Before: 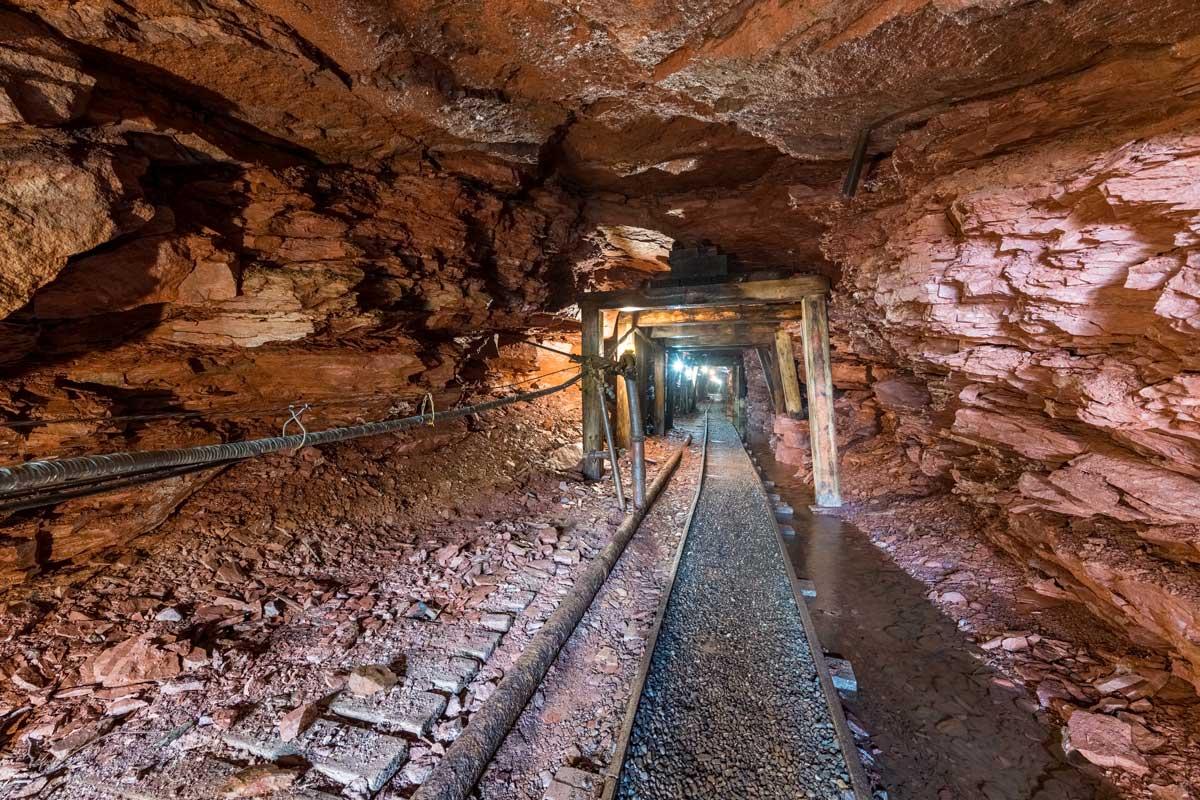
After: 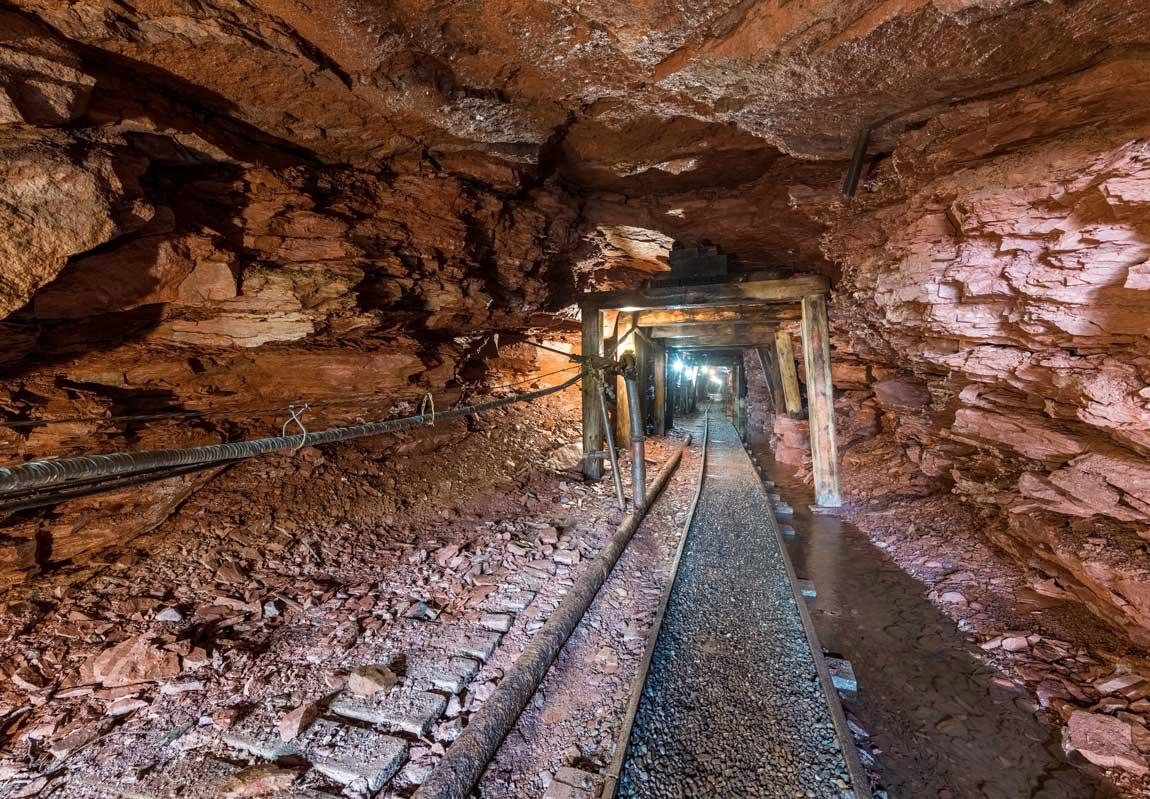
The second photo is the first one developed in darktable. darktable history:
crop: right 4.126%, bottom 0.031%
contrast brightness saturation: saturation -0.05
